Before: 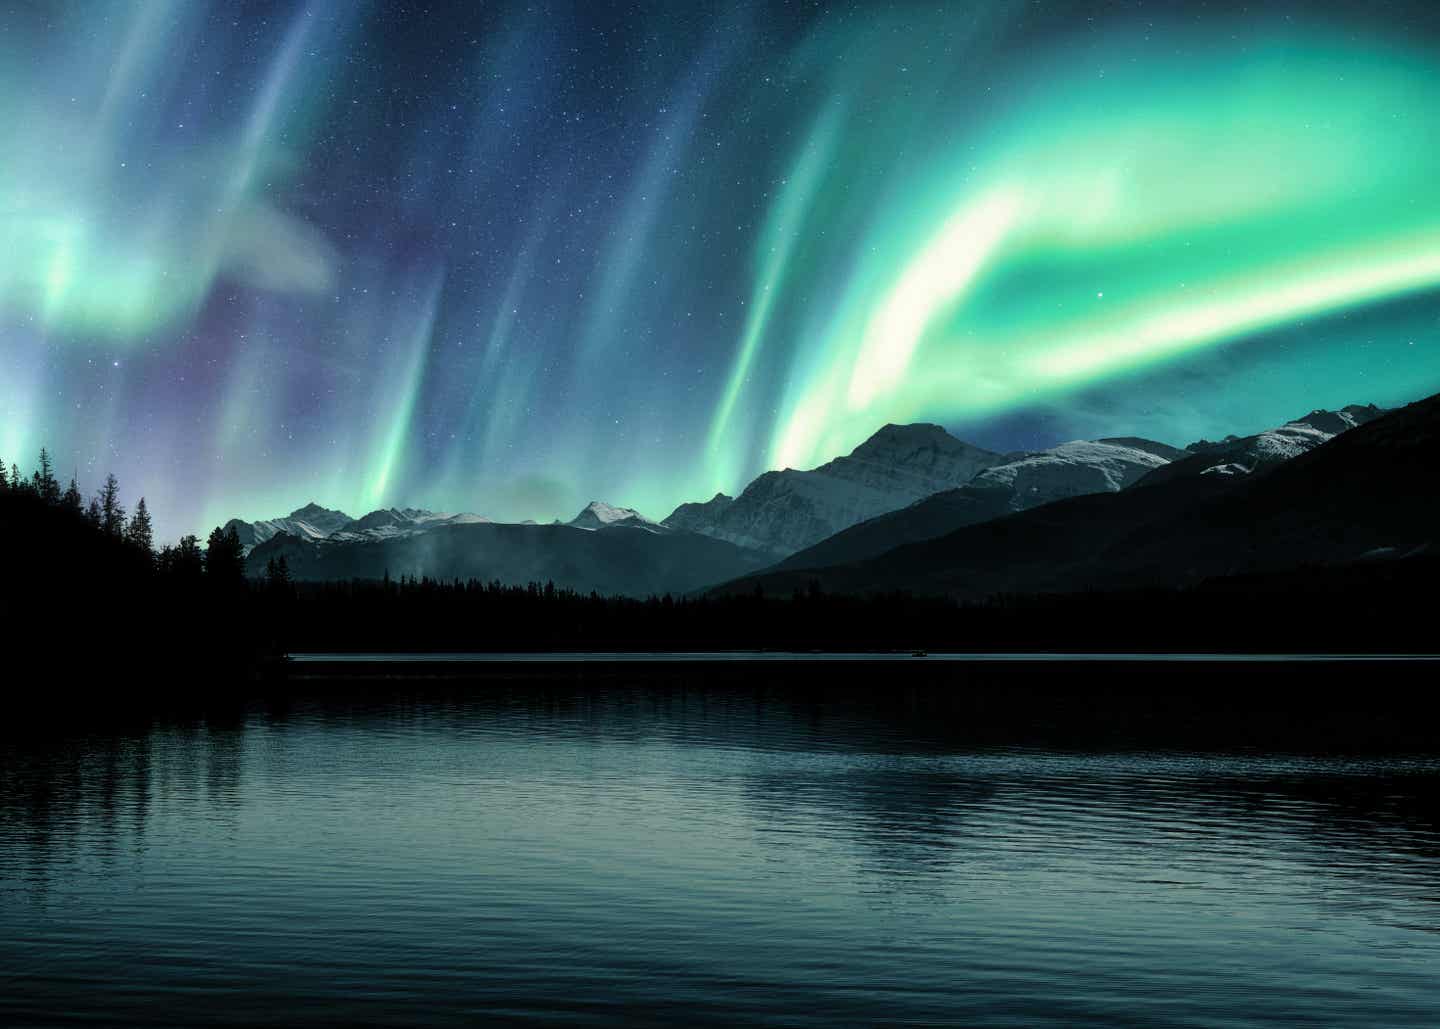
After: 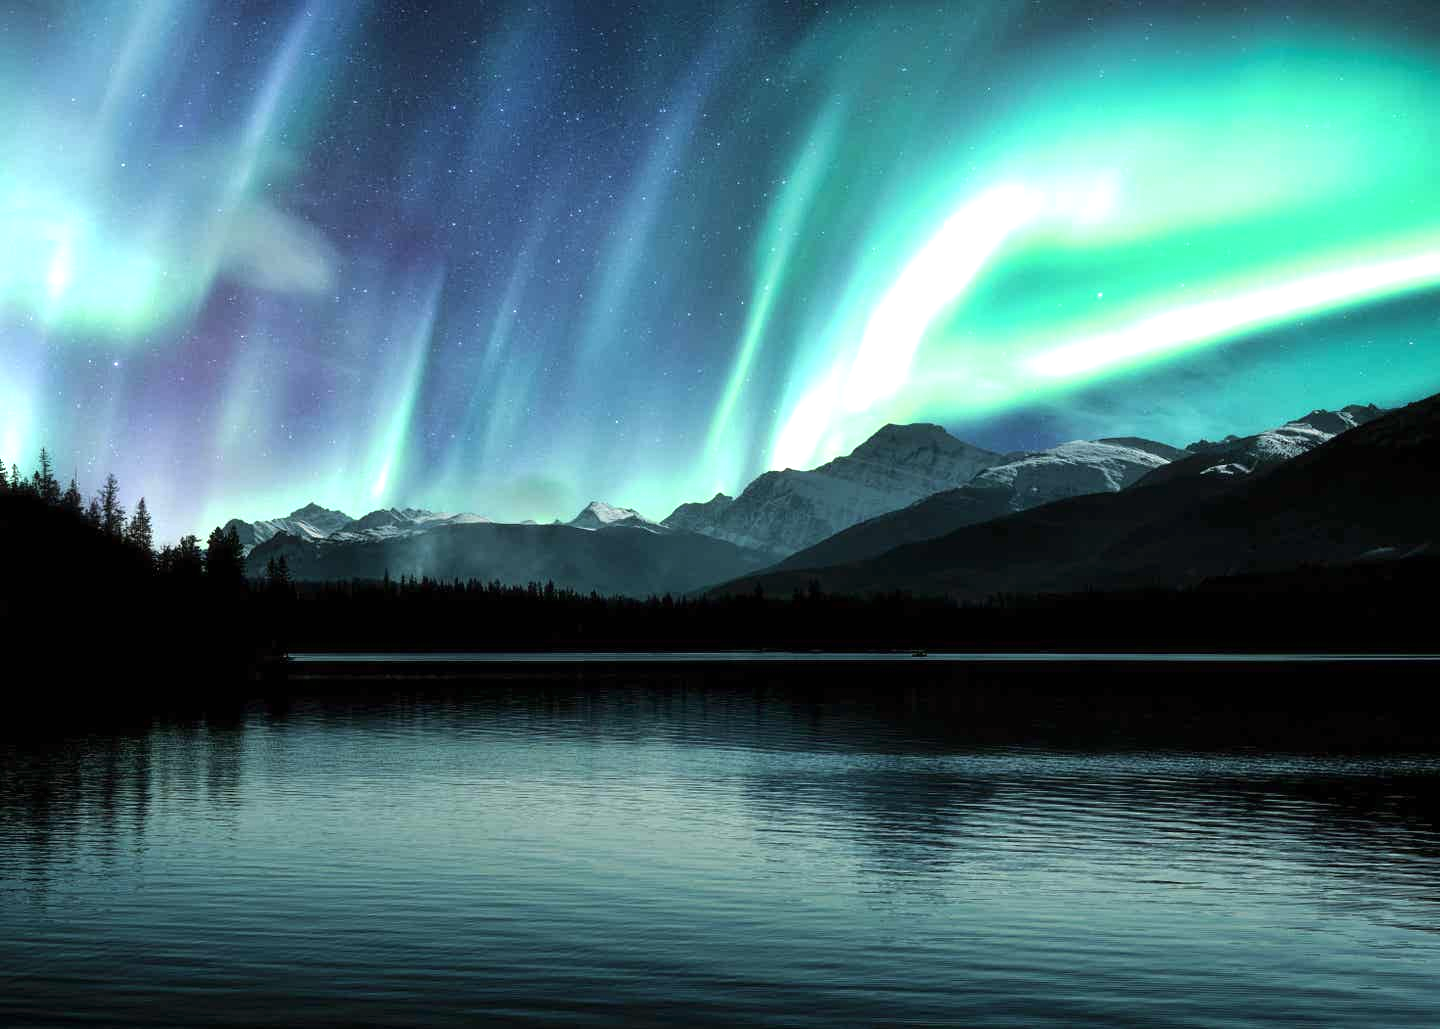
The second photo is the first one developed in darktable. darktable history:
color balance rgb: shadows lift › chroma 2.026%, shadows lift › hue 48.64°, highlights gain › chroma 0.19%, highlights gain › hue 330.78°, global offset › hue 168.79°, perceptual saturation grading › global saturation -0.227%, global vibrance 9.589%
exposure: black level correction 0, exposure 0.694 EV, compensate exposure bias true, compensate highlight preservation false
